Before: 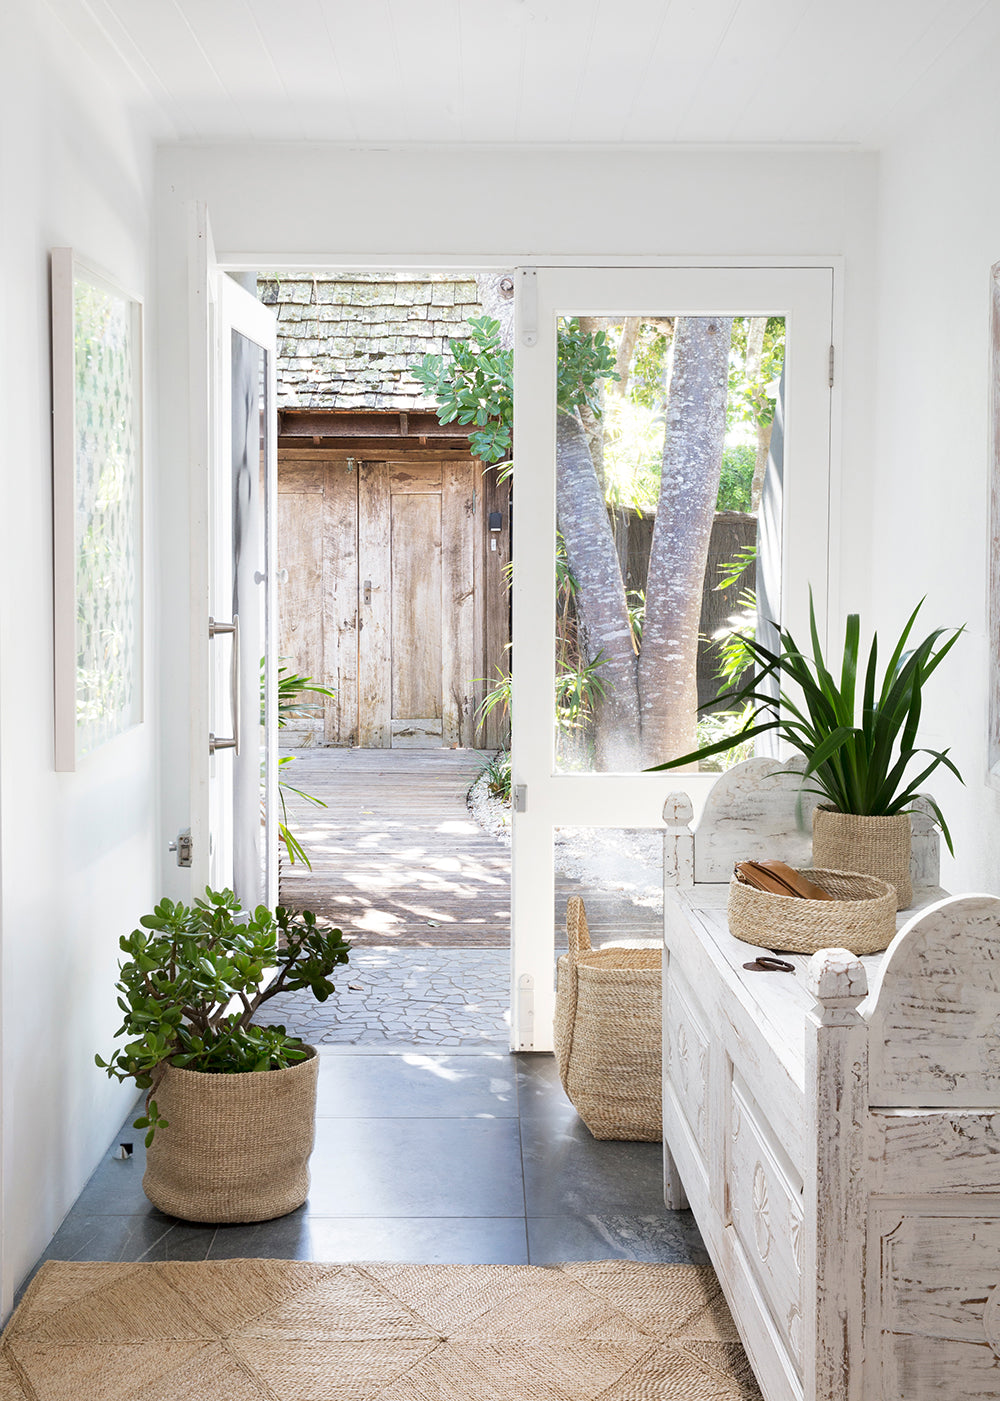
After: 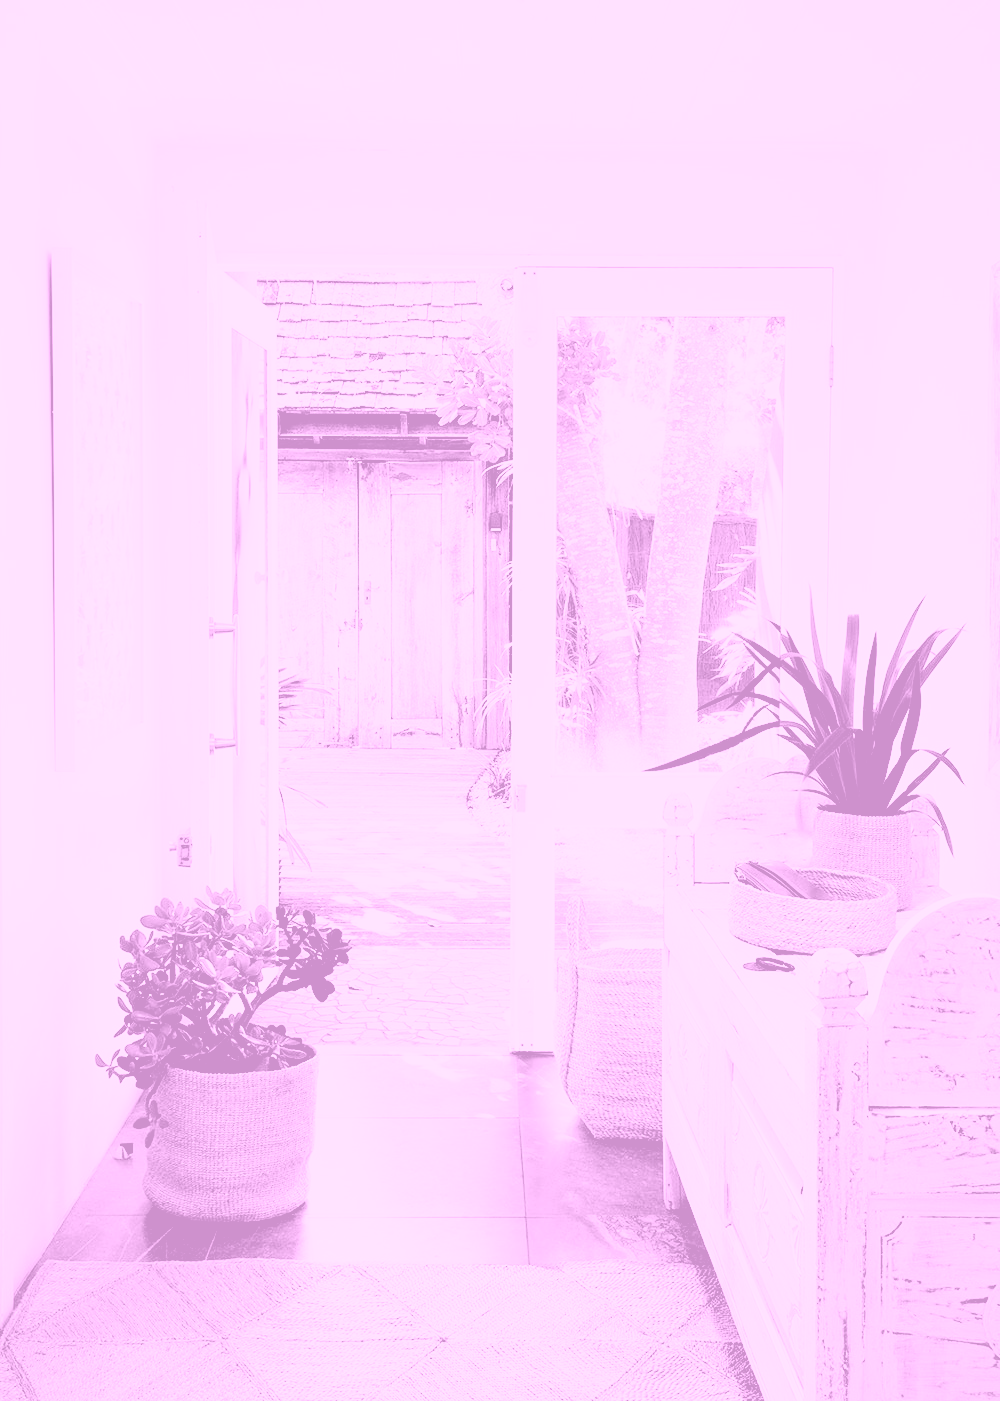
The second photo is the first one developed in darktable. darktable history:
base curve: curves: ch0 [(0, 0) (0.028, 0.03) (0.121, 0.232) (0.46, 0.748) (0.859, 0.968) (1, 1)], preserve colors none
colorize: hue 331.2°, saturation 69%, source mix 30.28%, lightness 69.02%, version 1
white balance: red 1, blue 1
exposure: black level correction 0.056, exposure -0.039 EV, compensate highlight preservation false
